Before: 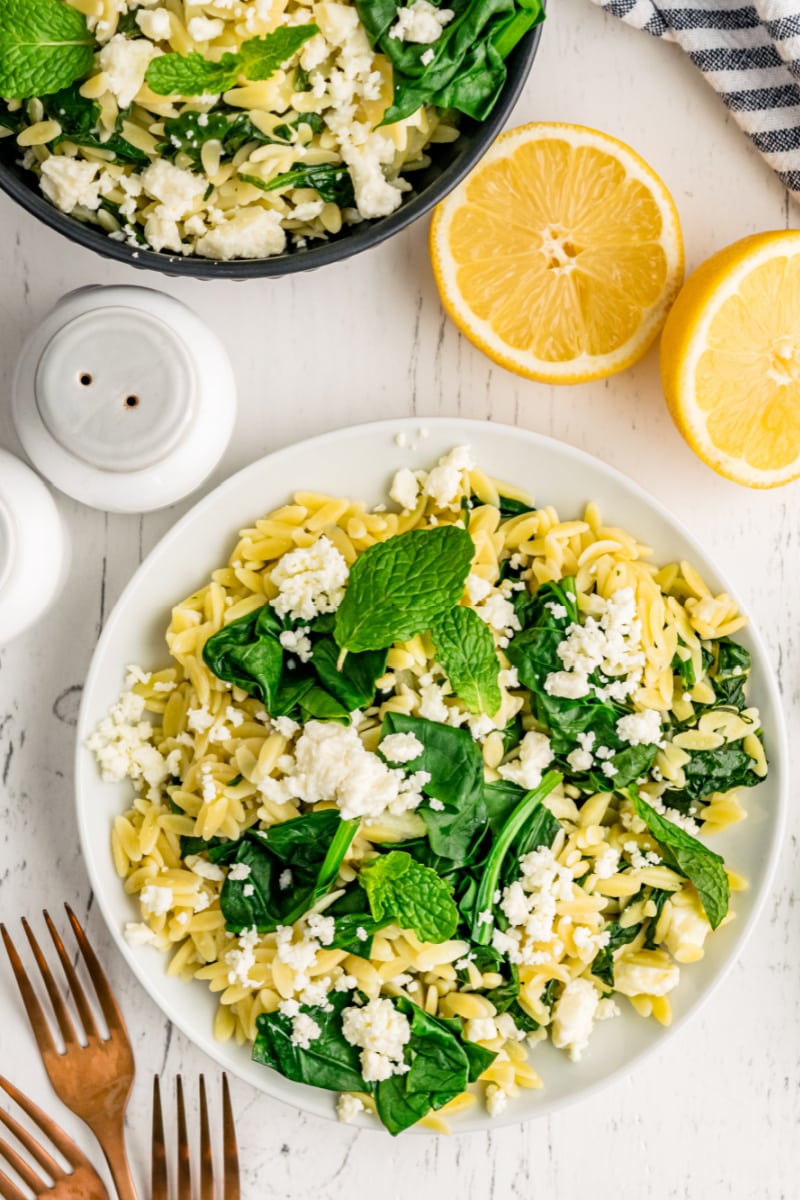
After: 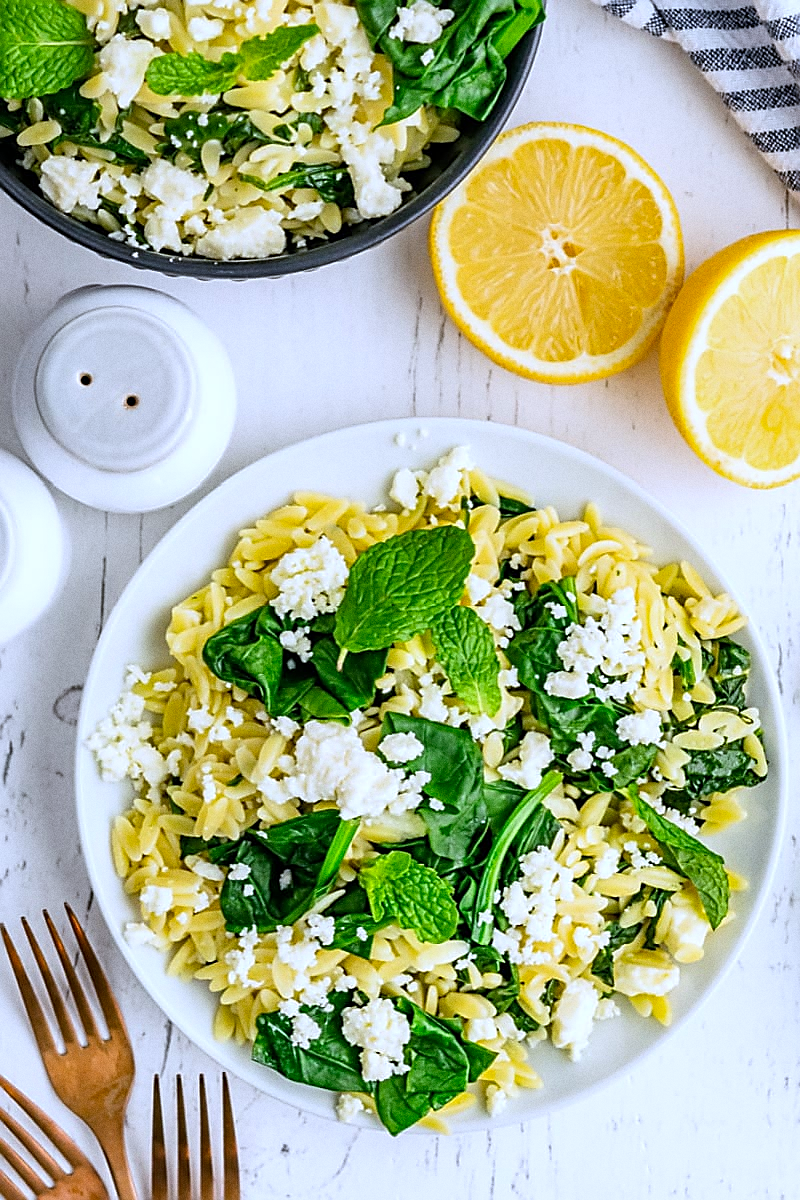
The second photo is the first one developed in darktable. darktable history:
white balance: red 0.948, green 1.02, blue 1.176
sharpen: radius 1.4, amount 1.25, threshold 0.7
color correction: saturation 1.1
grain: coarseness 0.47 ISO
